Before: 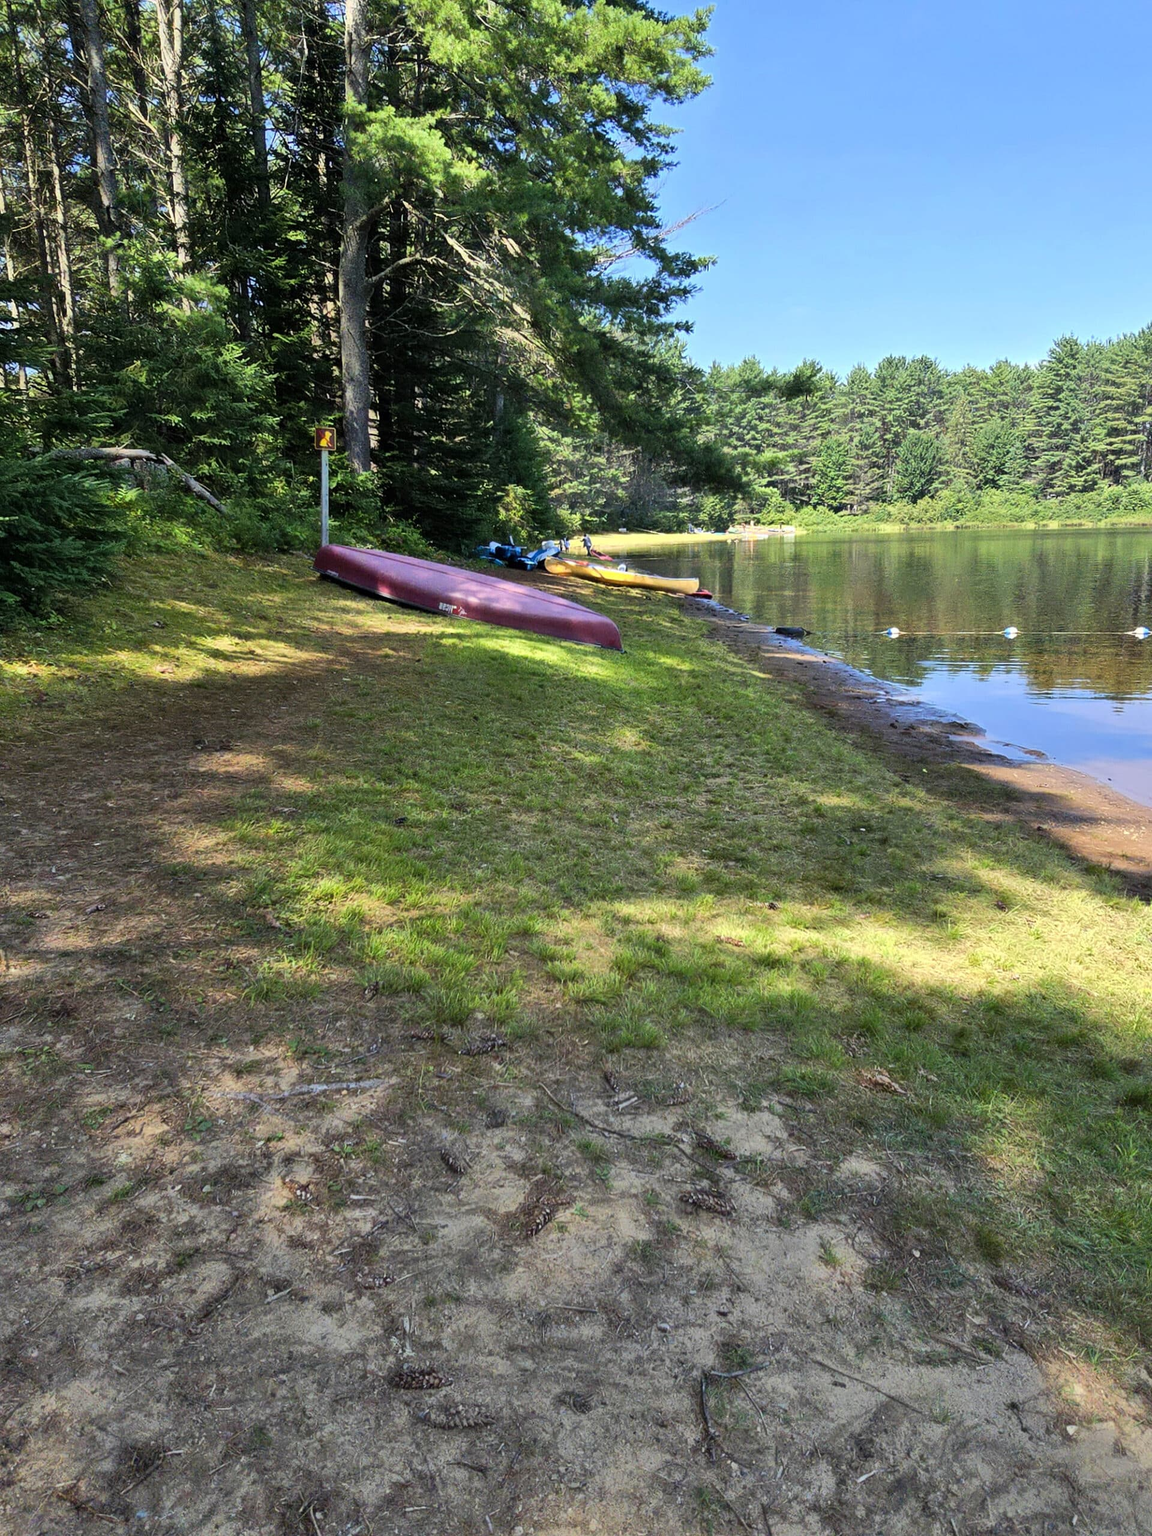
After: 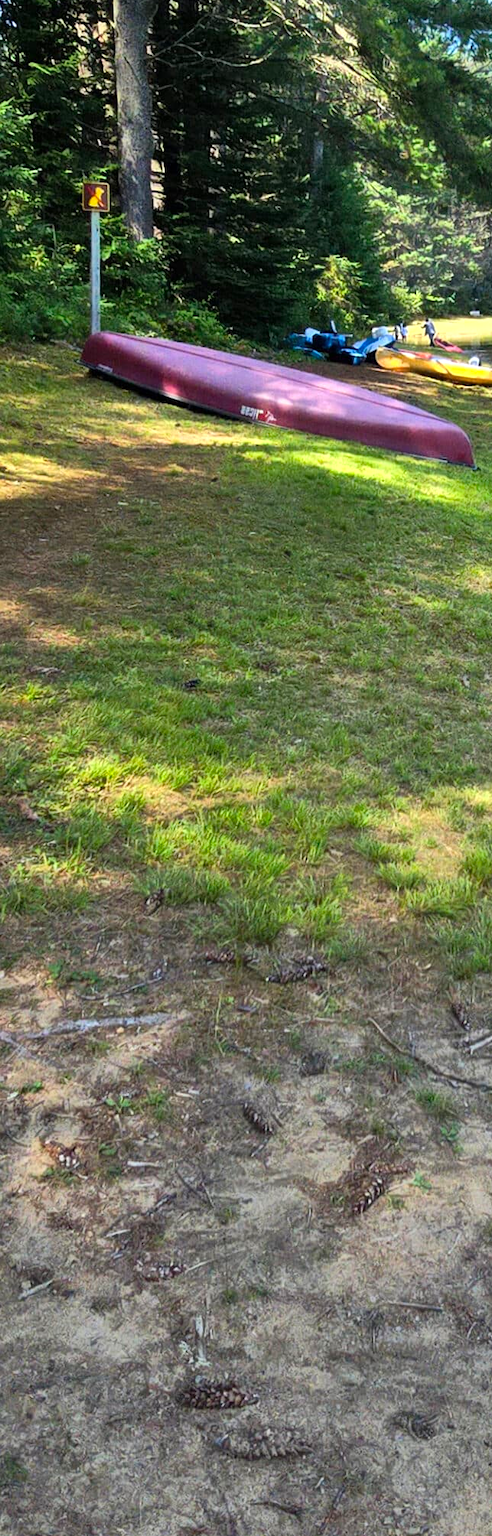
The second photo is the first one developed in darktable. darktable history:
crop and rotate: left 21.77%, top 18.528%, right 44.676%, bottom 2.997%
exposure: exposure 0.3 EV, compensate highlight preservation false
